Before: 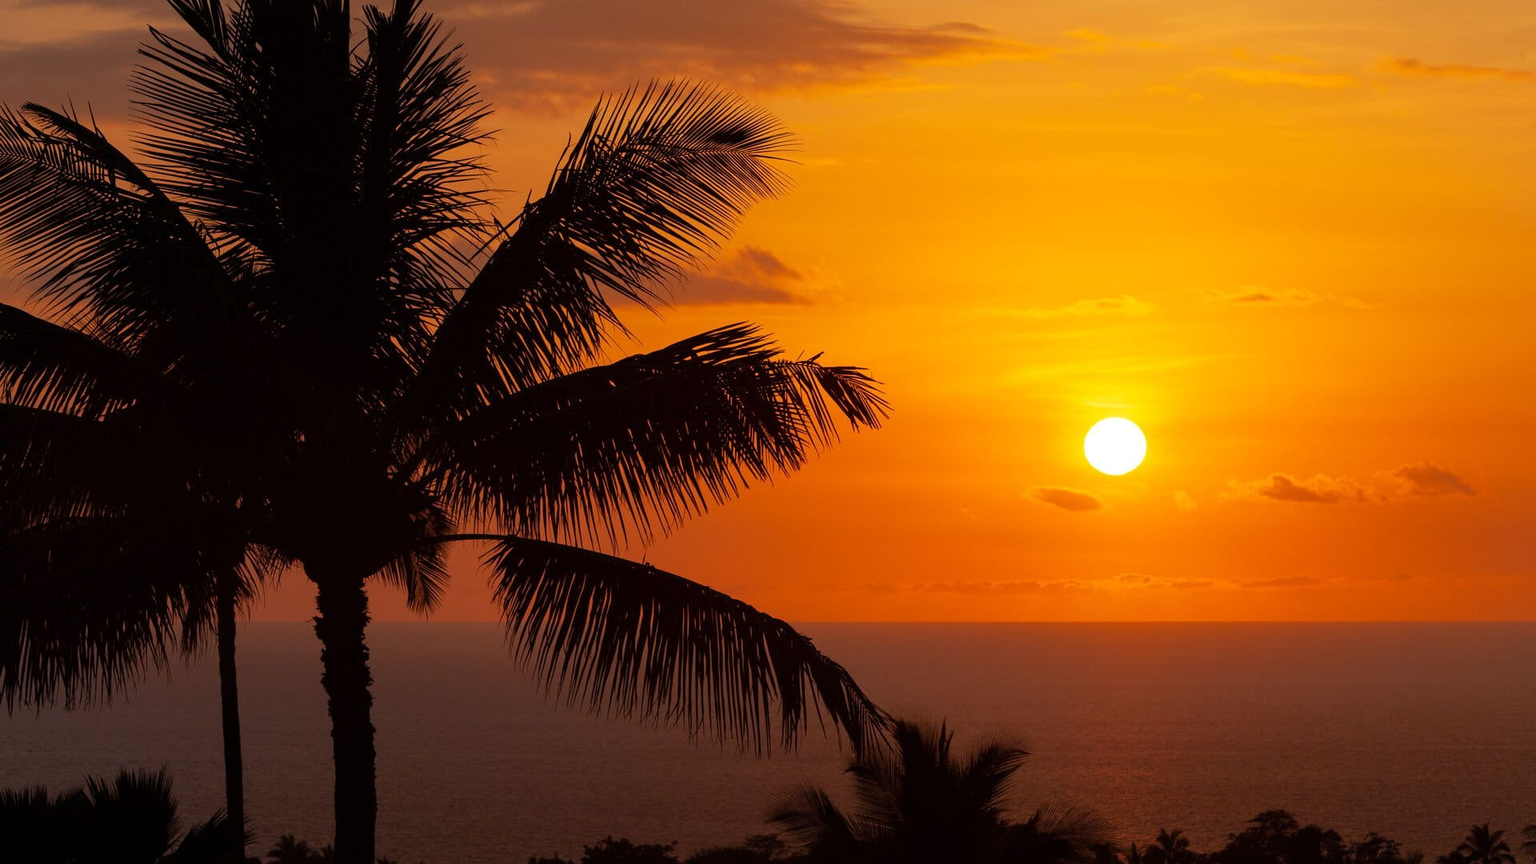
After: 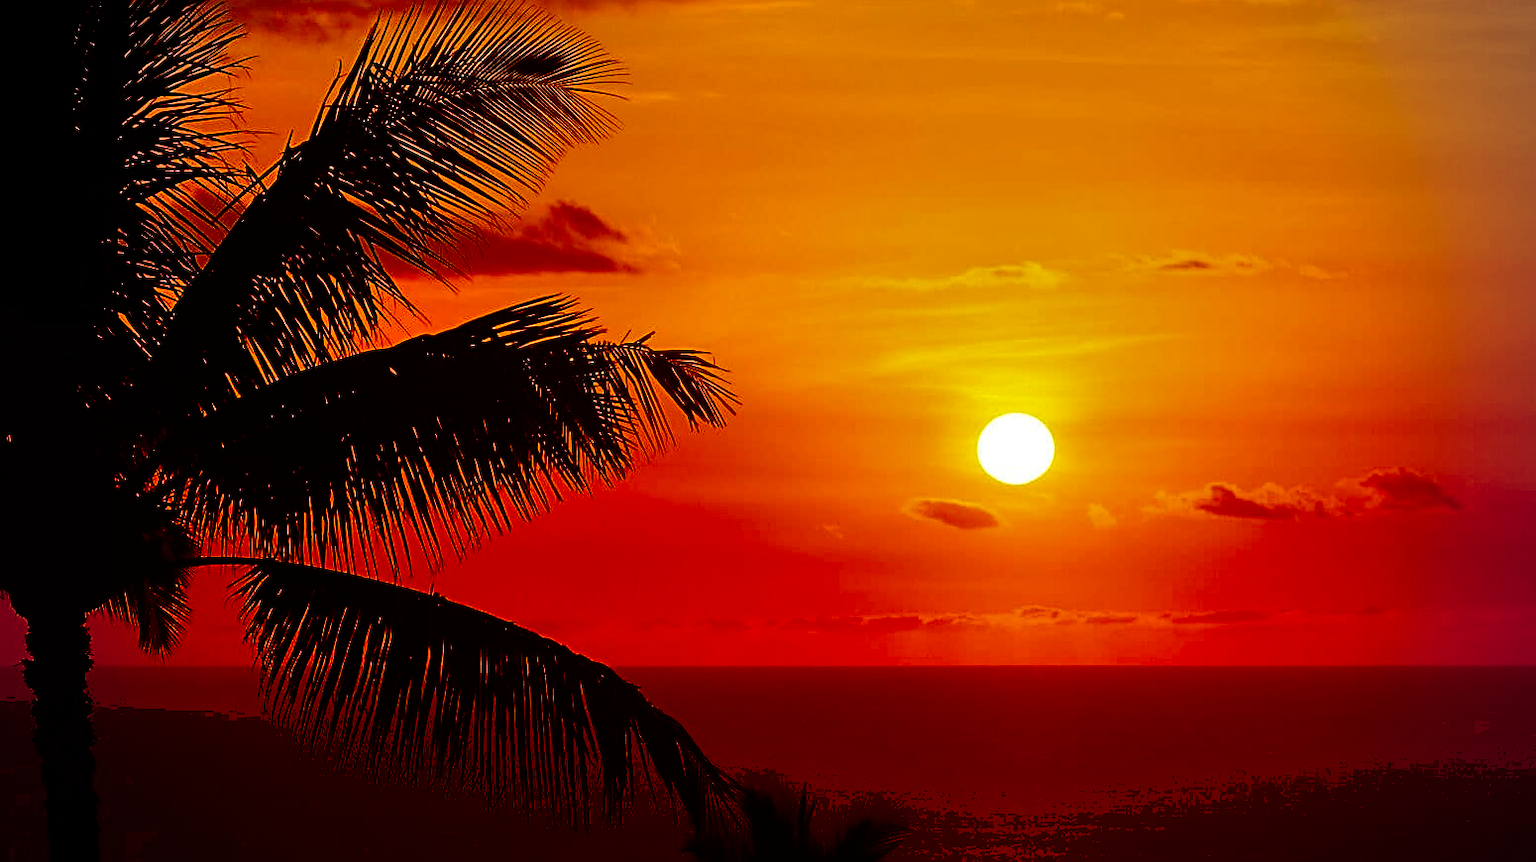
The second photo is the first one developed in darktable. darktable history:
contrast equalizer: octaves 7, y [[0.5 ×6], [0.5 ×6], [0.5, 0.5, 0.501, 0.545, 0.707, 0.863], [0 ×6], [0 ×6]], mix -0.304
contrast brightness saturation: contrast 0.131, brightness -0.227, saturation 0.14
shadows and highlights: radius 117.56, shadows 41.6, highlights -62.22, soften with gaussian
velvia: strength 44.75%
sharpen: on, module defaults
vignetting: on, module defaults
crop: left 19.257%, top 9.779%, right 0%, bottom 9.638%
exposure: black level correction 0.056, compensate highlight preservation false
